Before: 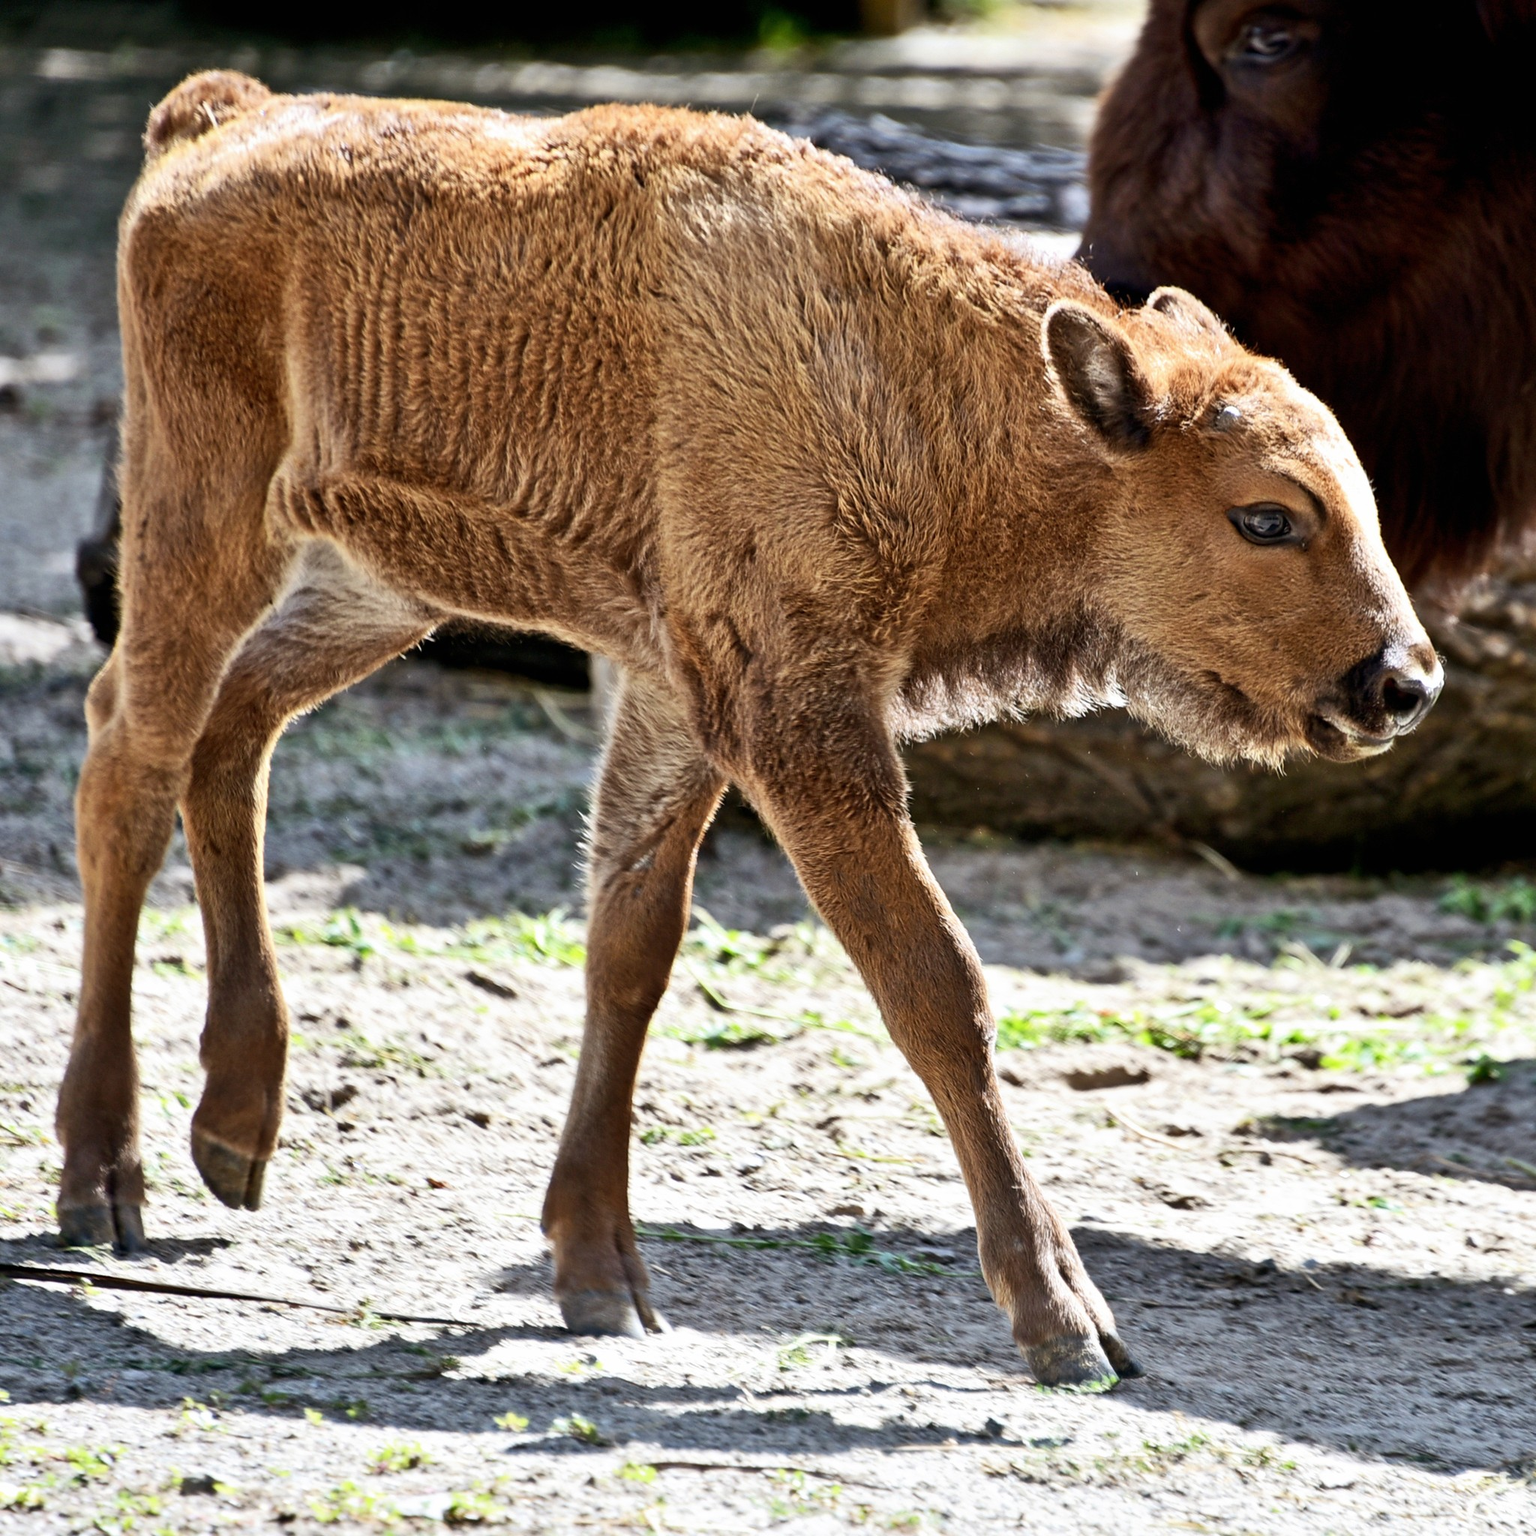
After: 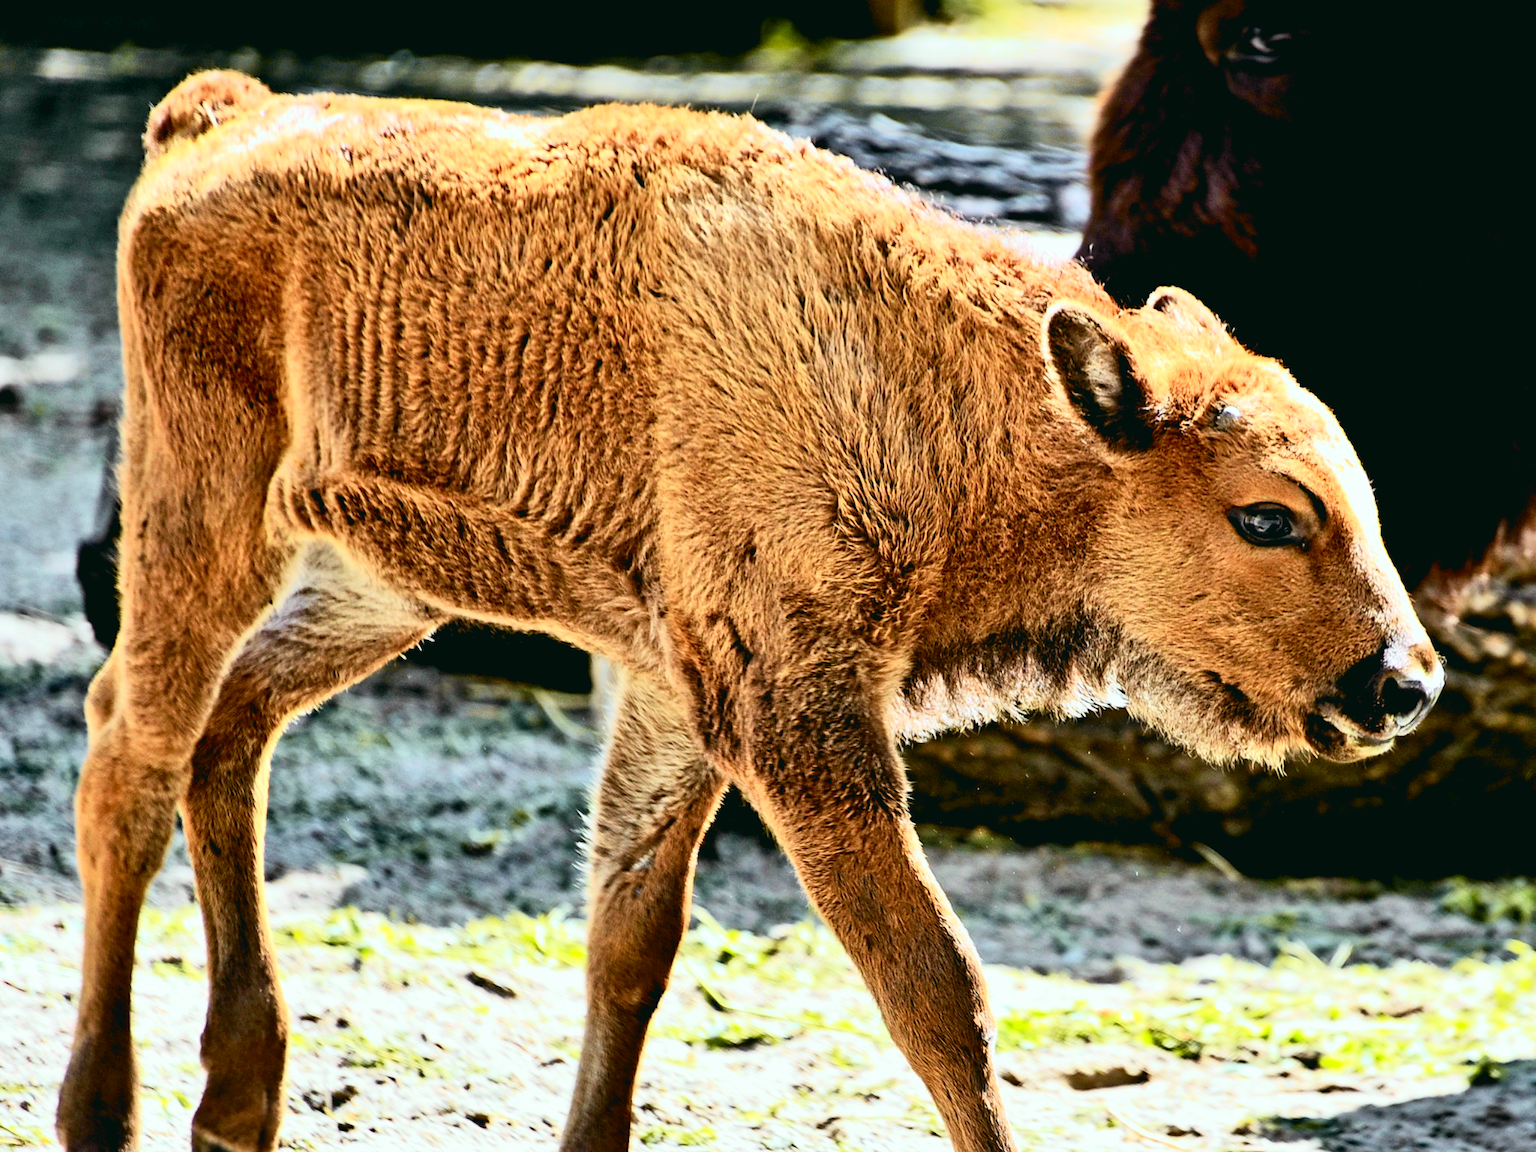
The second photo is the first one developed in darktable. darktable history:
haze removal: compatibility mode true, adaptive false
tone curve: curves: ch0 [(0, 0.036) (0.037, 0.042) (0.184, 0.146) (0.438, 0.521) (0.54, 0.668) (0.698, 0.835) (0.856, 0.92) (1, 0.98)]; ch1 [(0, 0) (0.393, 0.415) (0.447, 0.448) (0.482, 0.459) (0.509, 0.496) (0.527, 0.525) (0.571, 0.602) (0.619, 0.671) (0.715, 0.729) (1, 1)]; ch2 [(0, 0) (0.369, 0.388) (0.449, 0.454) (0.499, 0.5) (0.521, 0.517) (0.53, 0.544) (0.561, 0.607) (0.674, 0.735) (1, 1)], color space Lab, independent channels, preserve colors none
crop: bottom 24.967%
rgb levels: levels [[0.013, 0.434, 0.89], [0, 0.5, 1], [0, 0.5, 1]]
